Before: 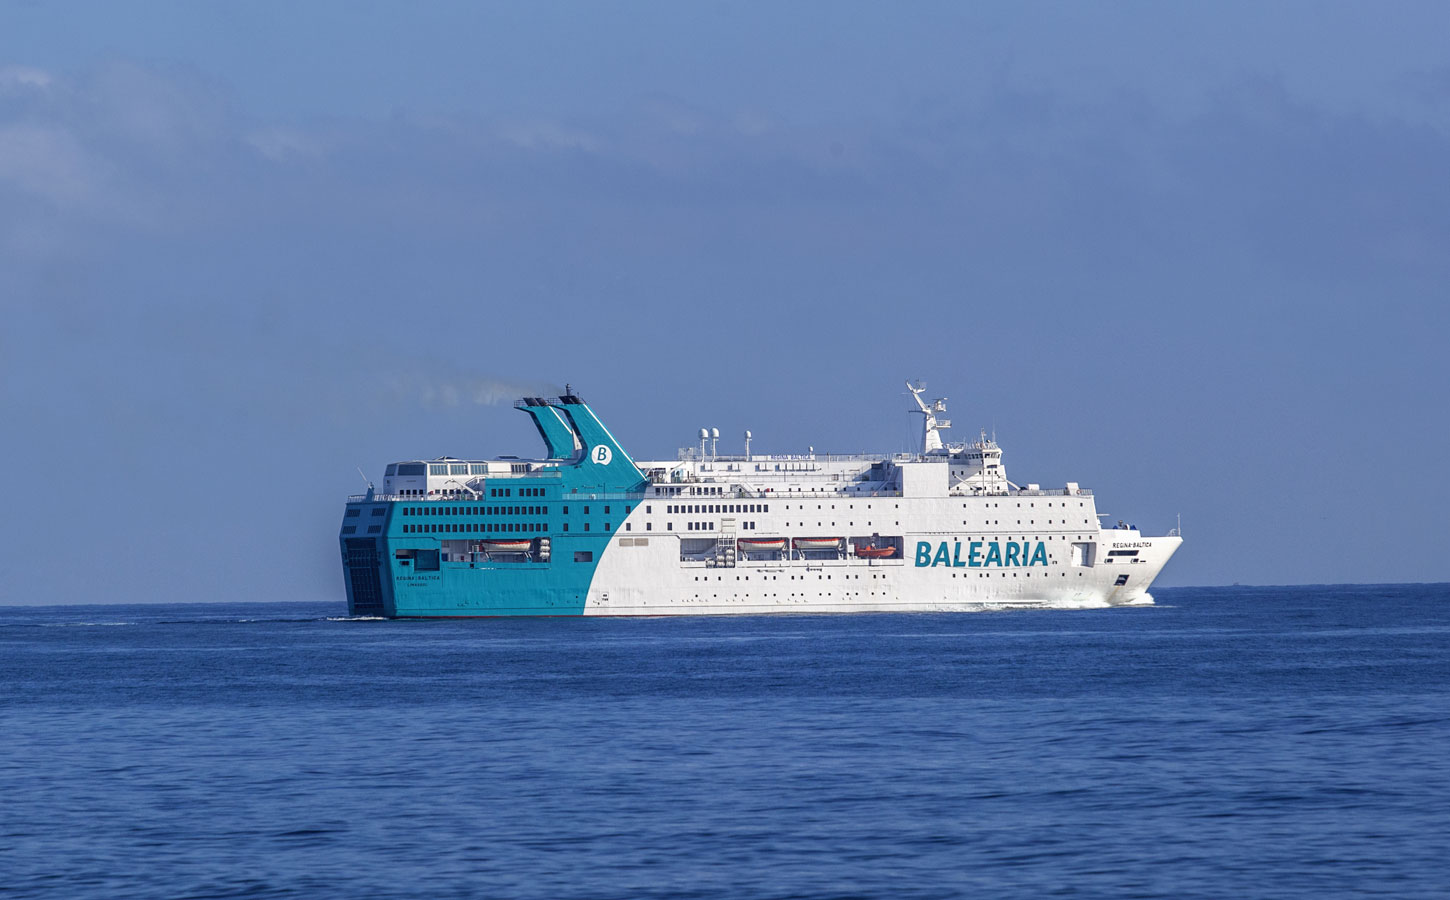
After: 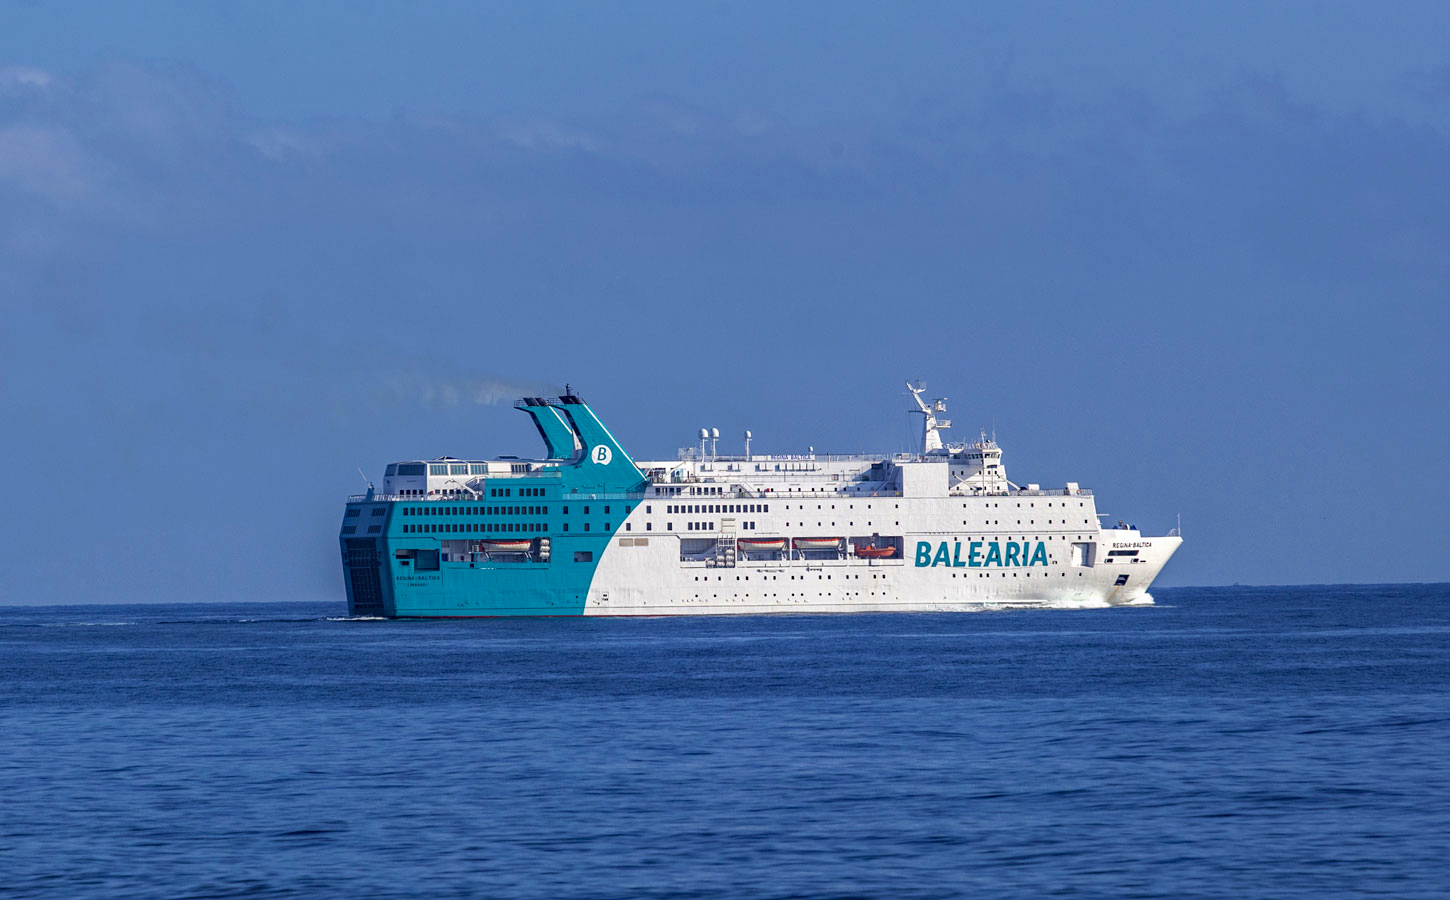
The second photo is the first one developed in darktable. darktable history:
haze removal: adaptive false
velvia: on, module defaults
